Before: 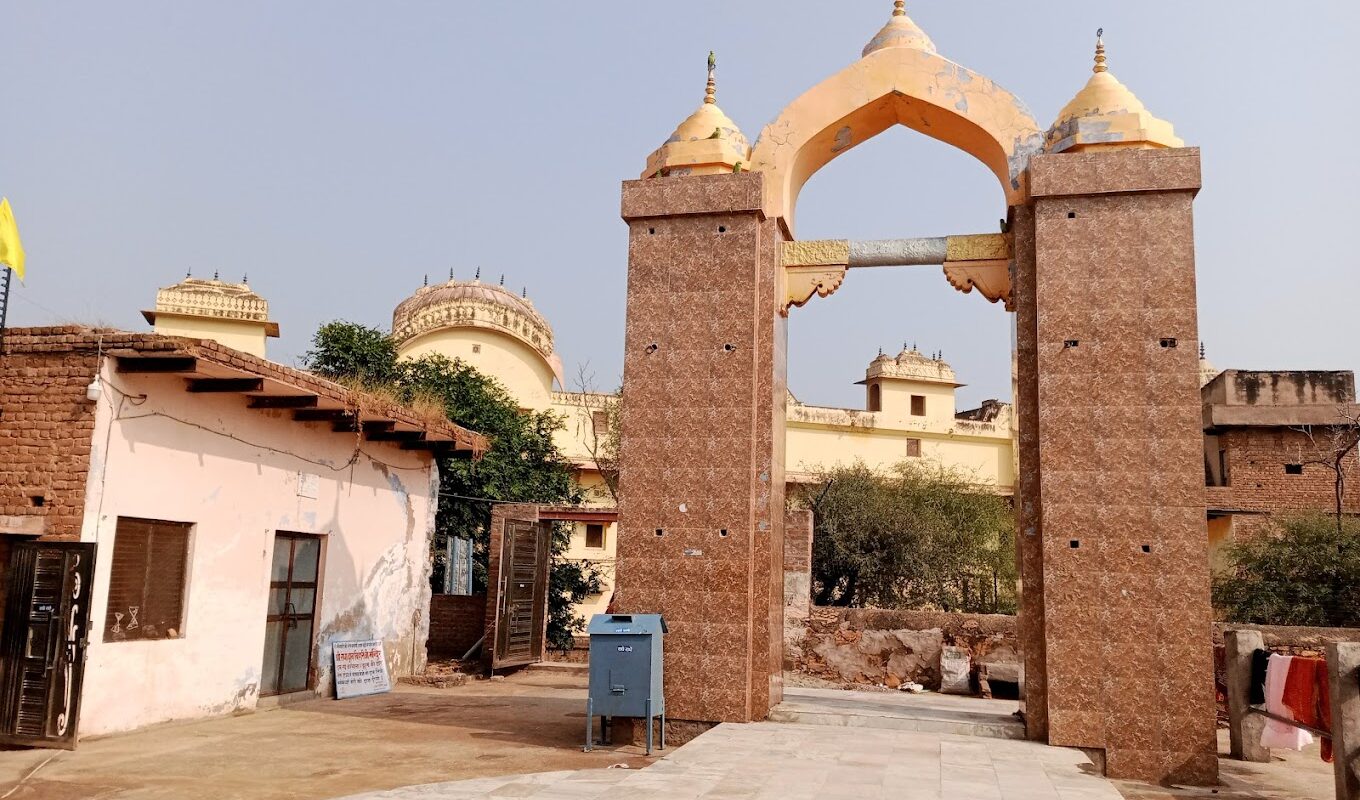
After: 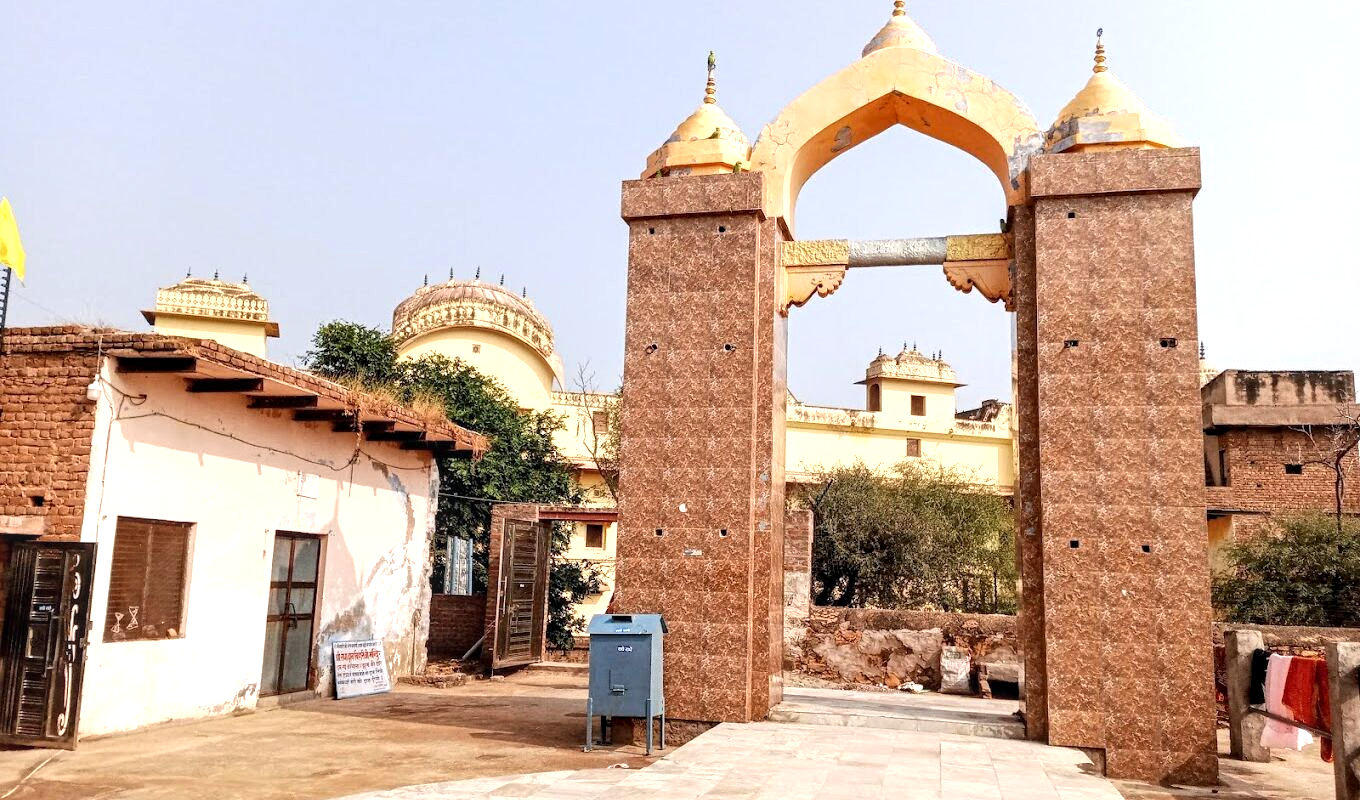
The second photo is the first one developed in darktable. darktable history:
exposure: black level correction 0, exposure 0.6 EV, compensate exposure bias true, compensate highlight preservation false
contrast equalizer: octaves 7, y [[0.515 ×6], [0.507 ×6], [0.425 ×6], [0 ×6], [0 ×6]]
local contrast: on, module defaults
